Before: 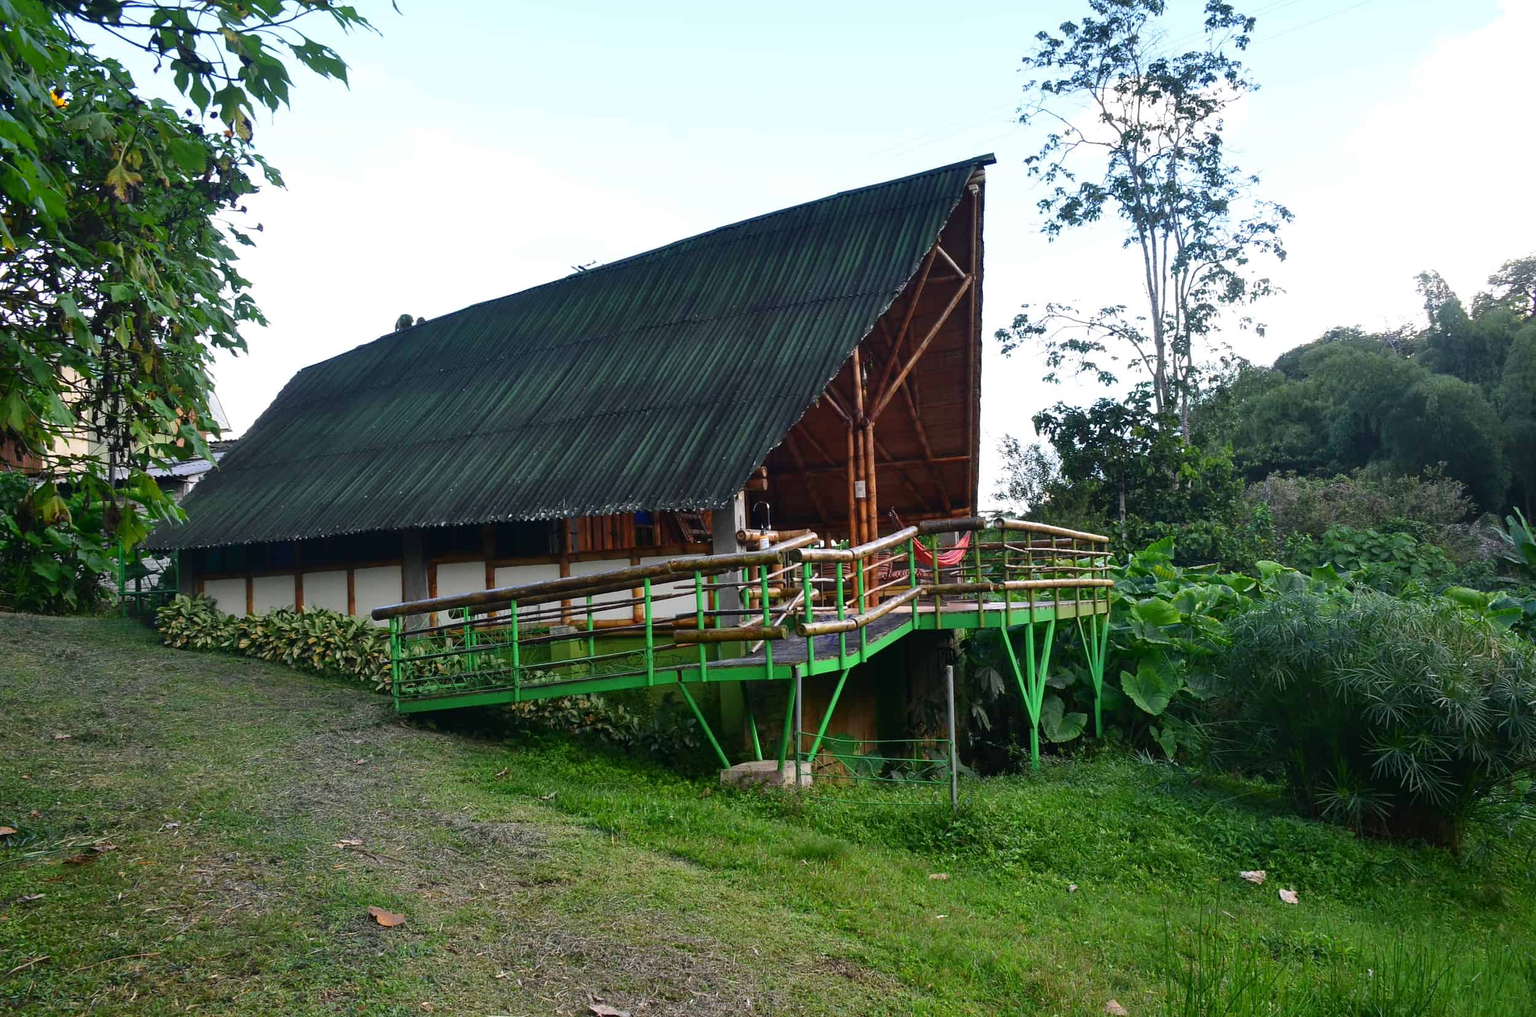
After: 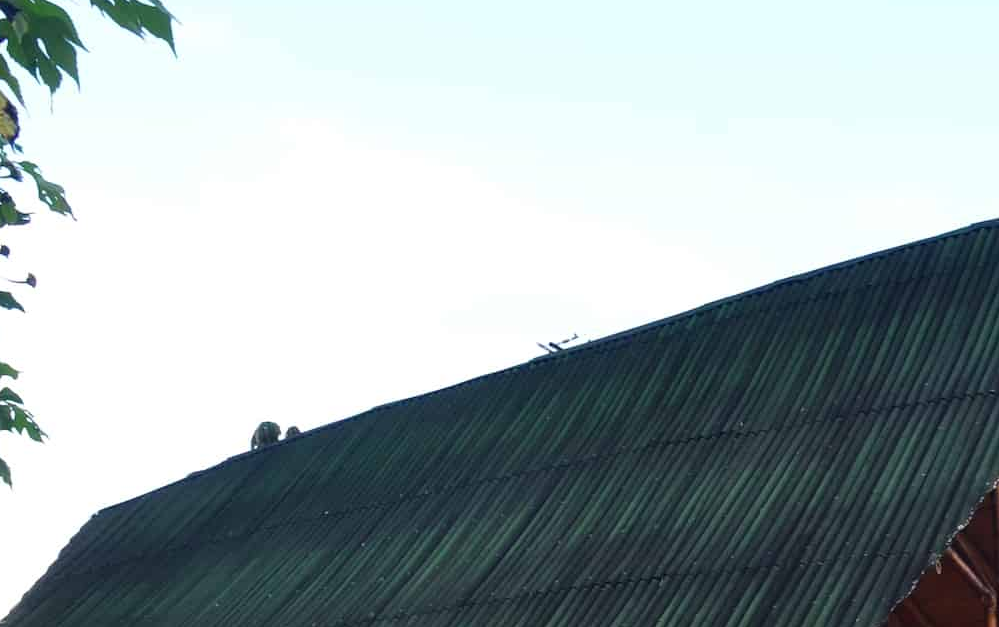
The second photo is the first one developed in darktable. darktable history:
crop: left 15.694%, top 5.459%, right 44.338%, bottom 56.628%
levels: white 99.98%
